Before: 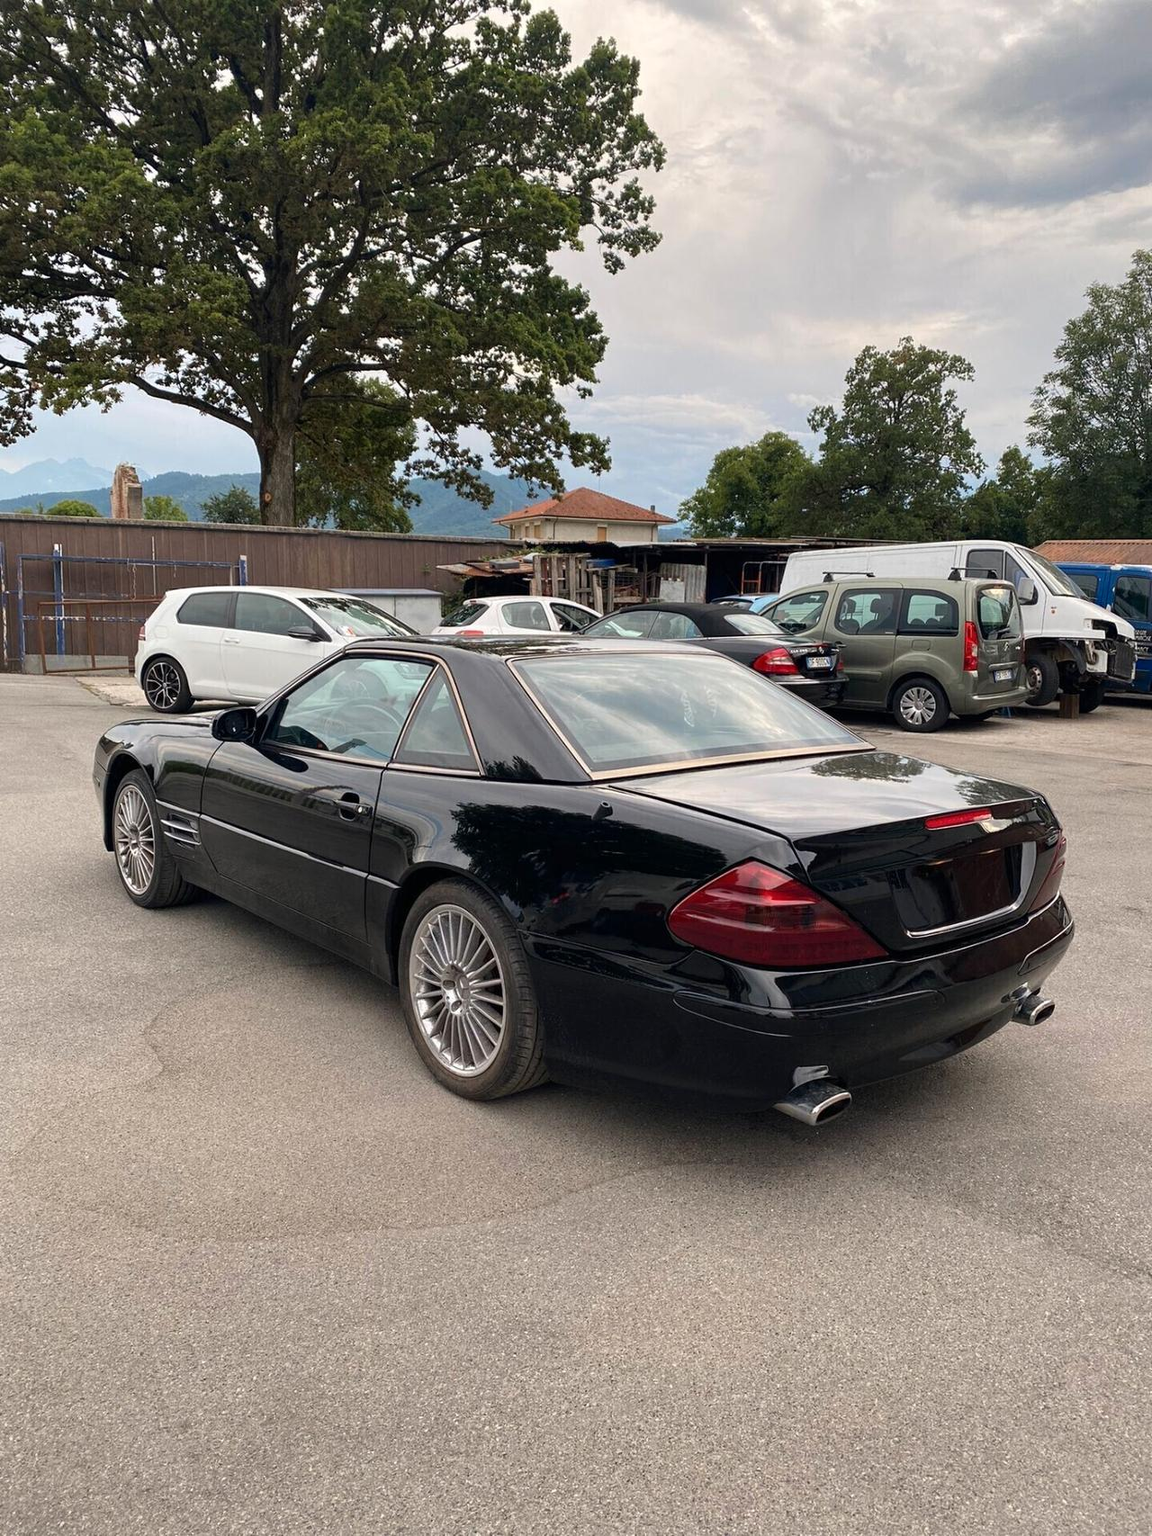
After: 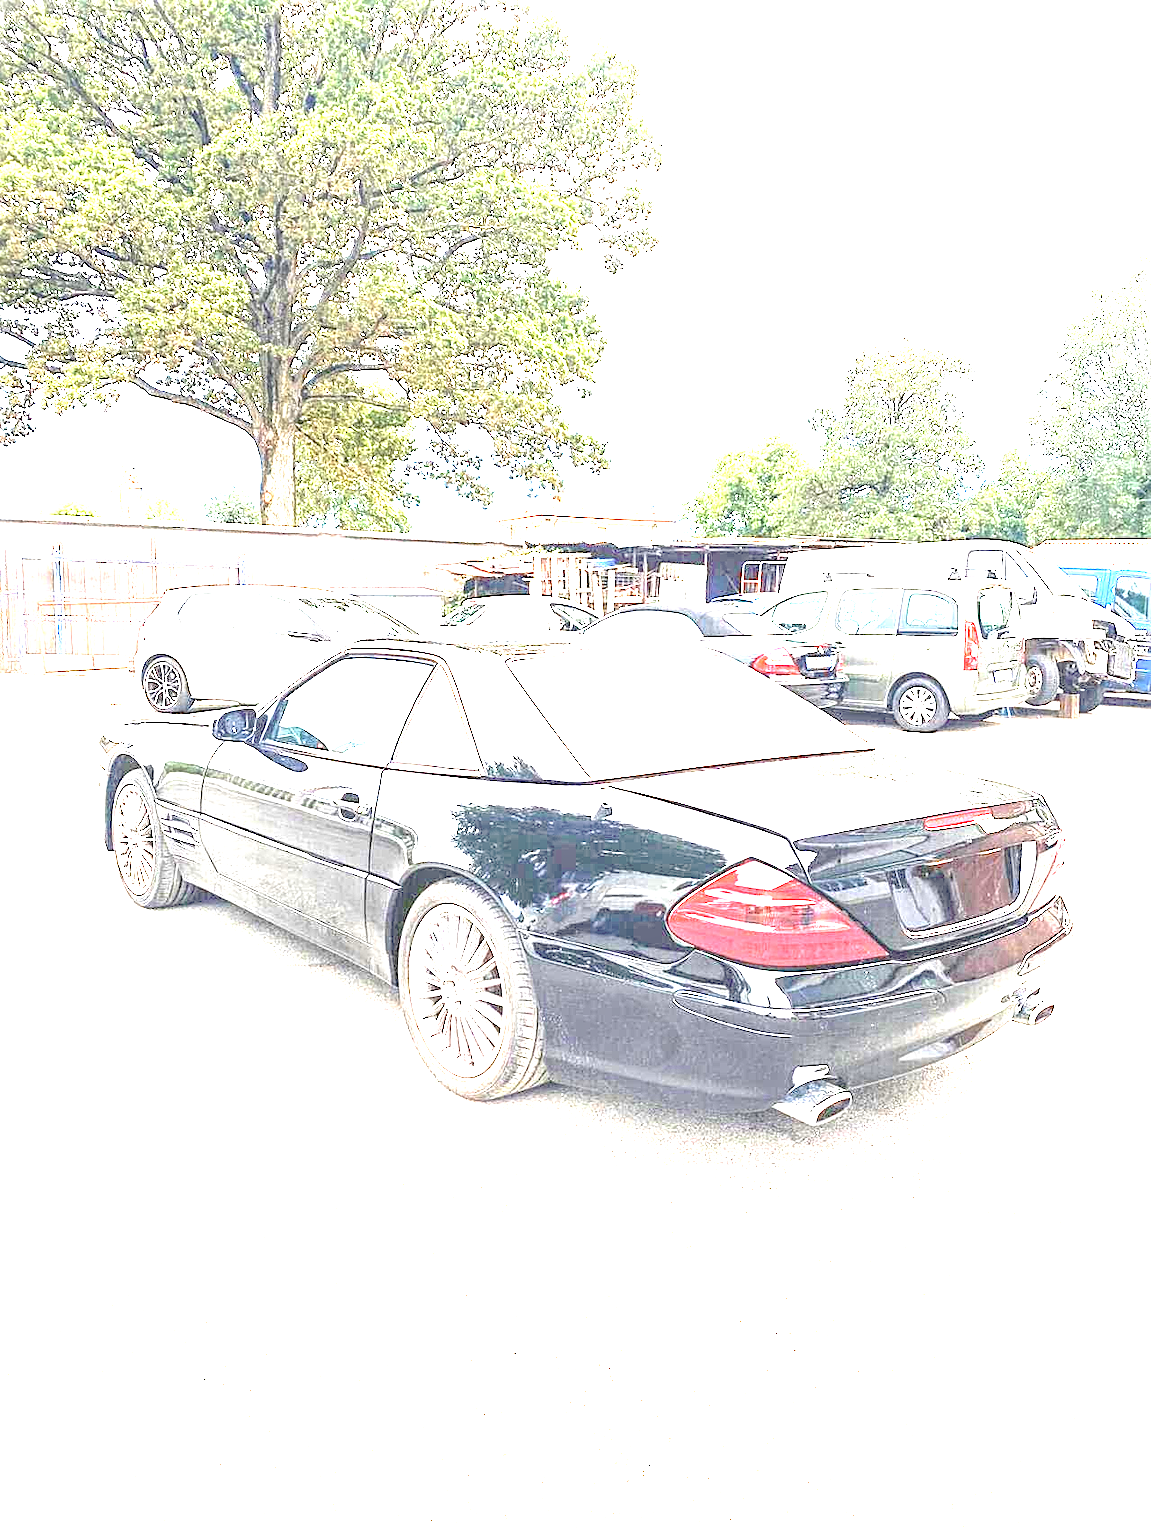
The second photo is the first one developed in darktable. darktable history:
exposure: black level correction 0, exposure 4.086 EV, compensate highlight preservation false
local contrast: detail 130%
sharpen: on, module defaults
